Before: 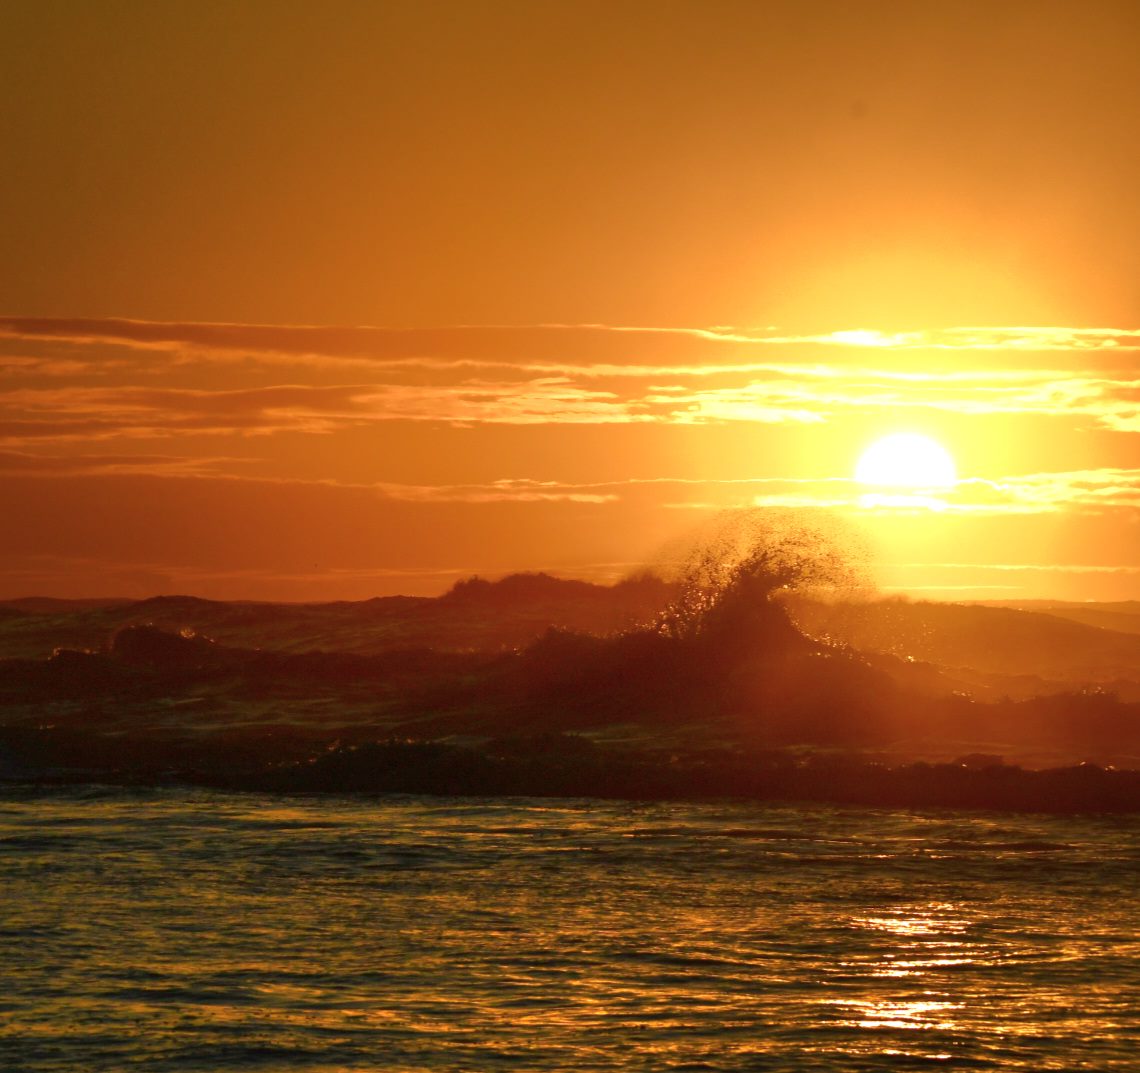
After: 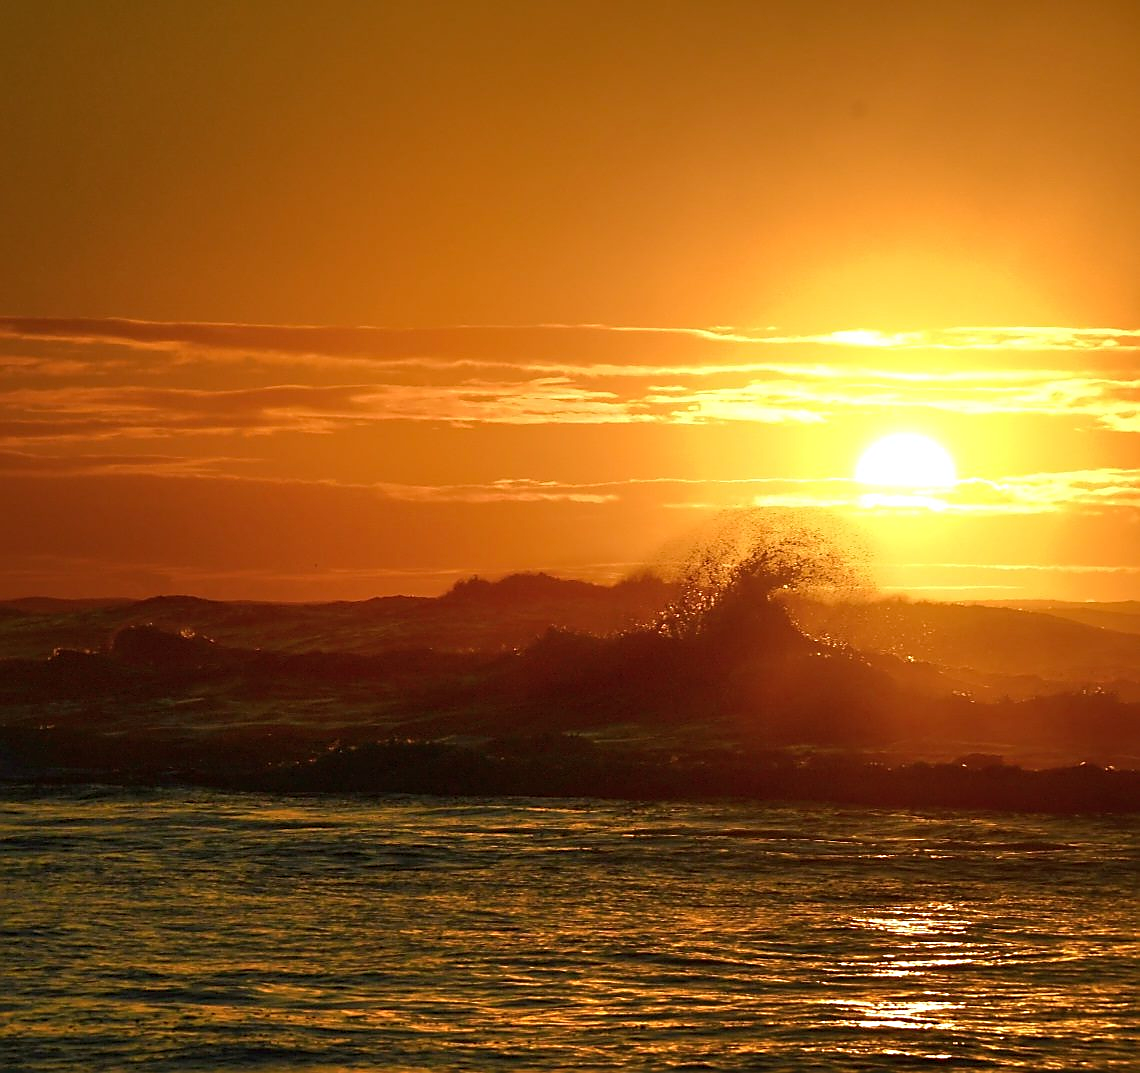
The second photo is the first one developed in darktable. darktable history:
haze removal: compatibility mode true, adaptive false
sharpen: radius 1.353, amount 1.263, threshold 0.741
